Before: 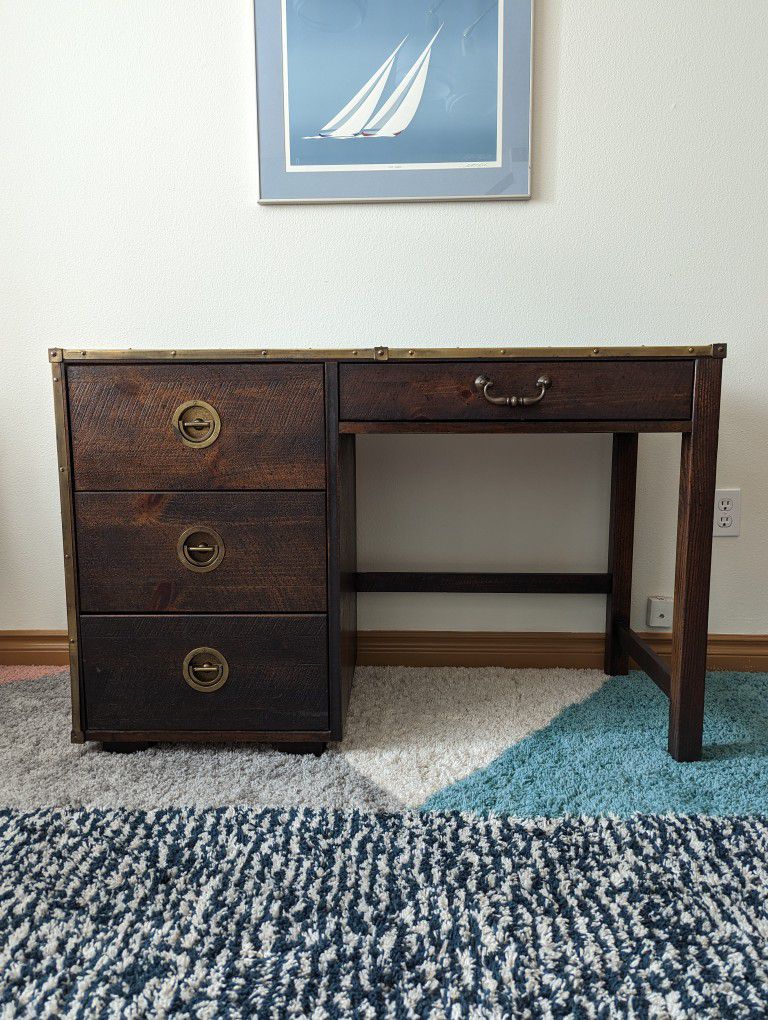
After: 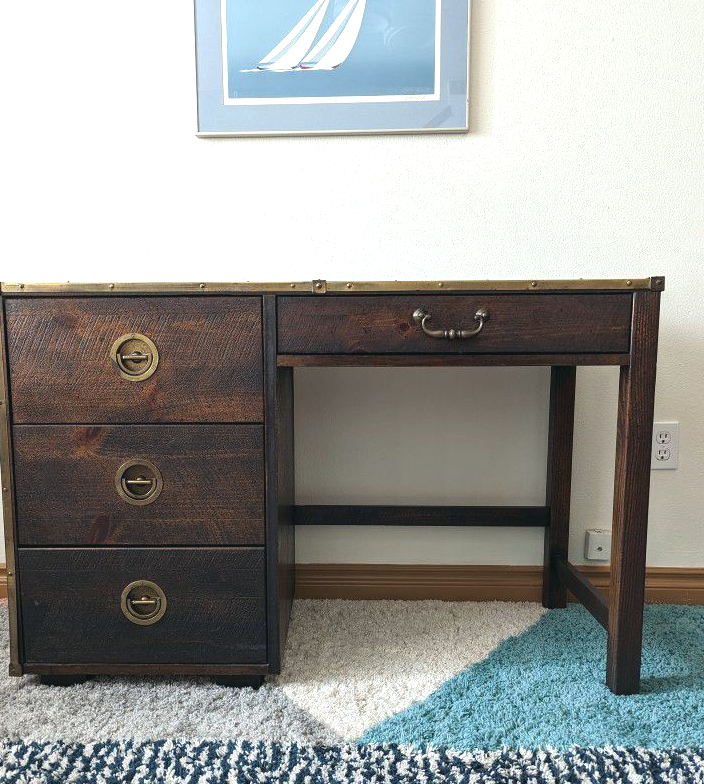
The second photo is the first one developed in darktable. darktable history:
exposure: black level correction -0.002, exposure 0.54 EV, compensate highlight preservation false
crop: left 8.155%, top 6.611%, bottom 15.385%
color balance: mode lift, gamma, gain (sRGB), lift [1, 1, 1.022, 1.026]
